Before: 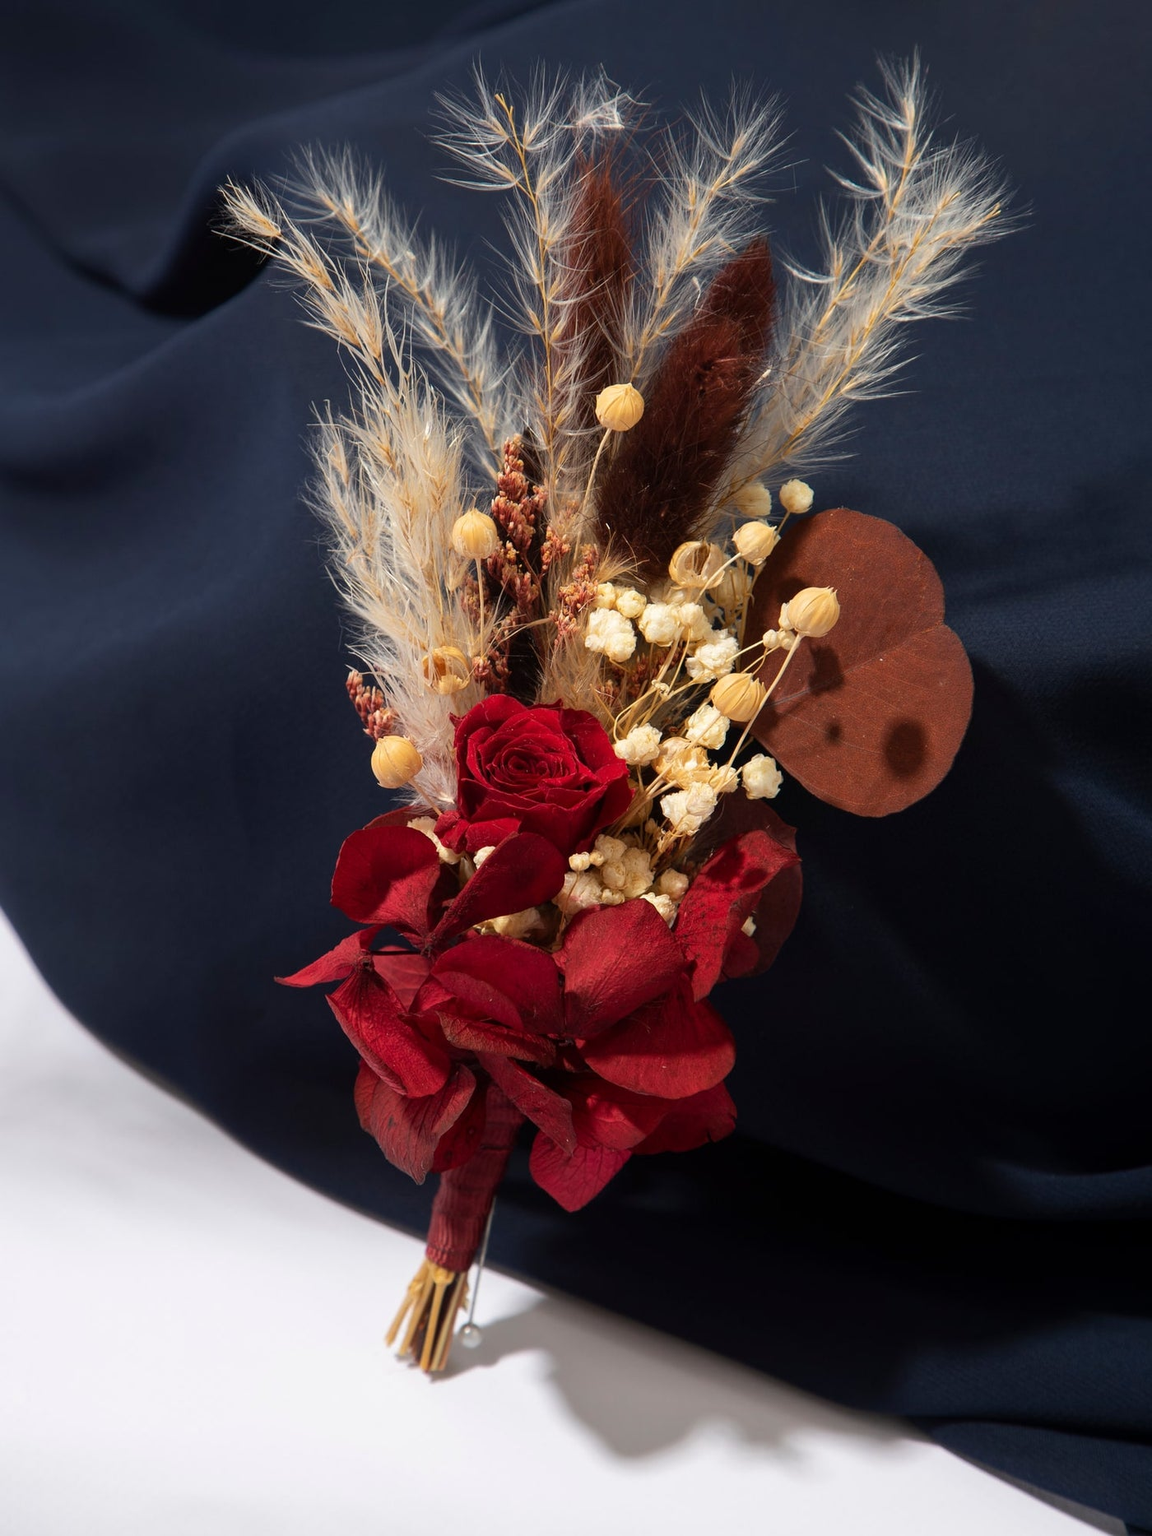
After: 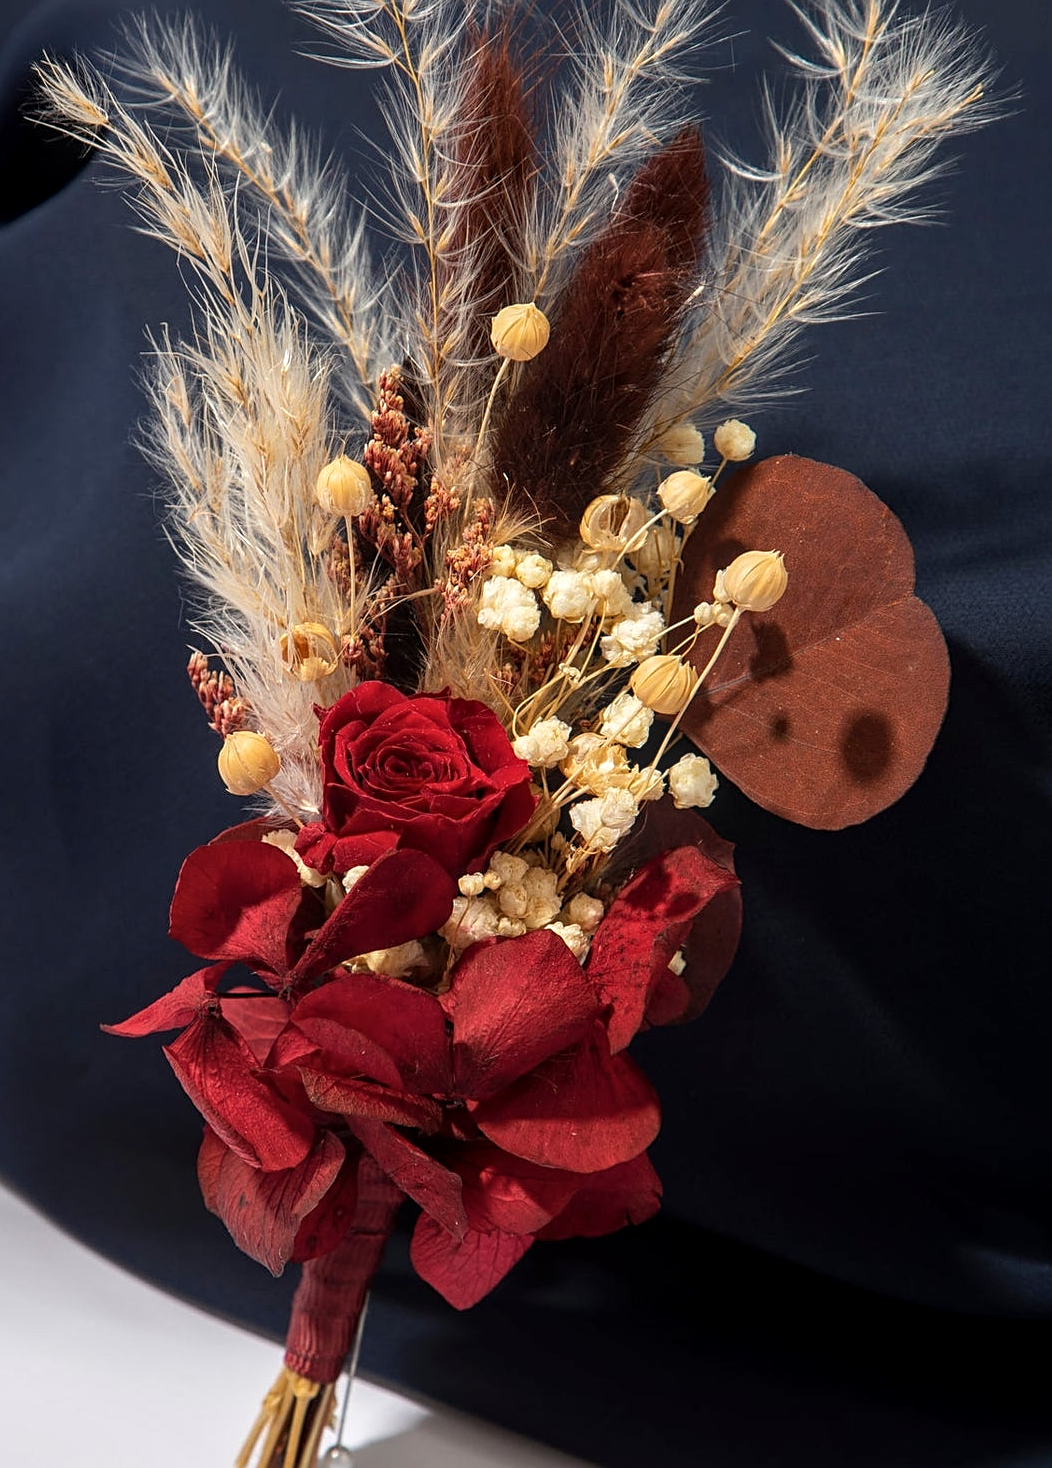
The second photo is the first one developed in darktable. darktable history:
crop: left 16.69%, top 8.77%, right 8.118%, bottom 12.525%
sharpen: on, module defaults
local contrast: on, module defaults
levels: white 99.88%, levels [0, 0.492, 0.984]
